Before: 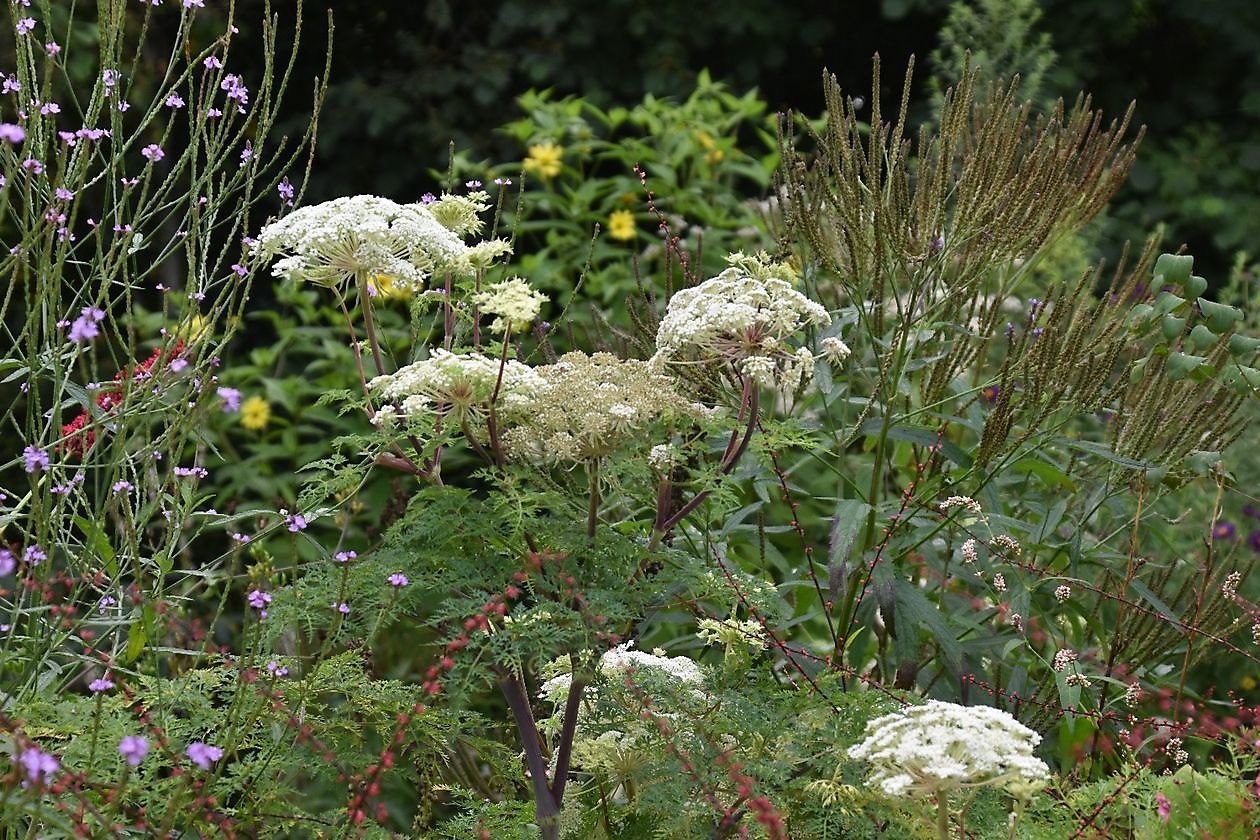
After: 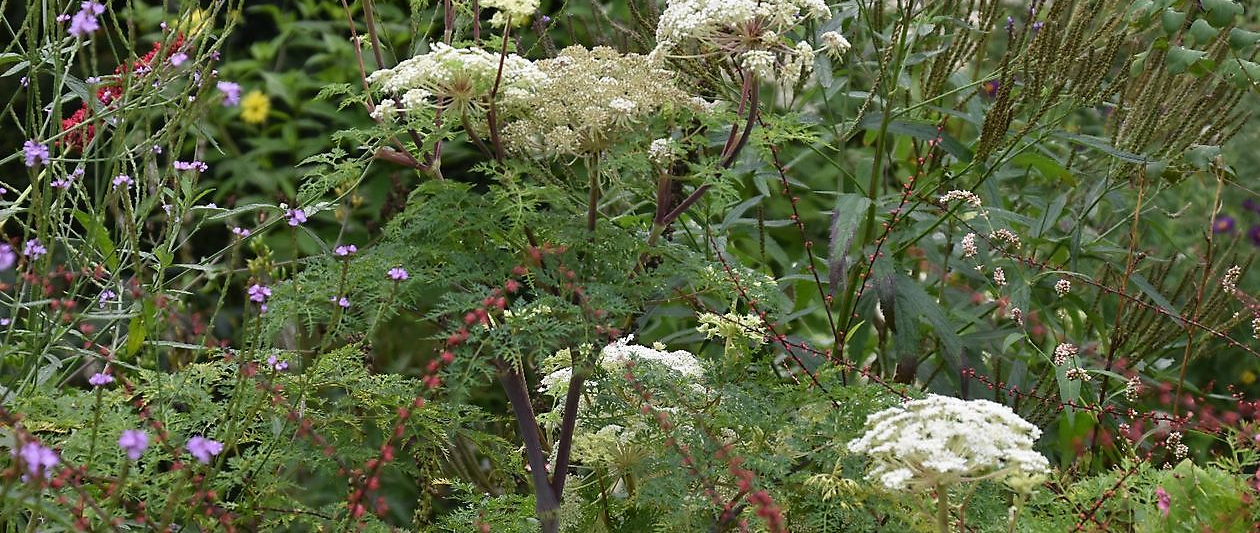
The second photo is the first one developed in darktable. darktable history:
tone equalizer: smoothing diameter 2.22%, edges refinement/feathering 18.96, mask exposure compensation -1.57 EV, filter diffusion 5
crop and rotate: top 36.543%
